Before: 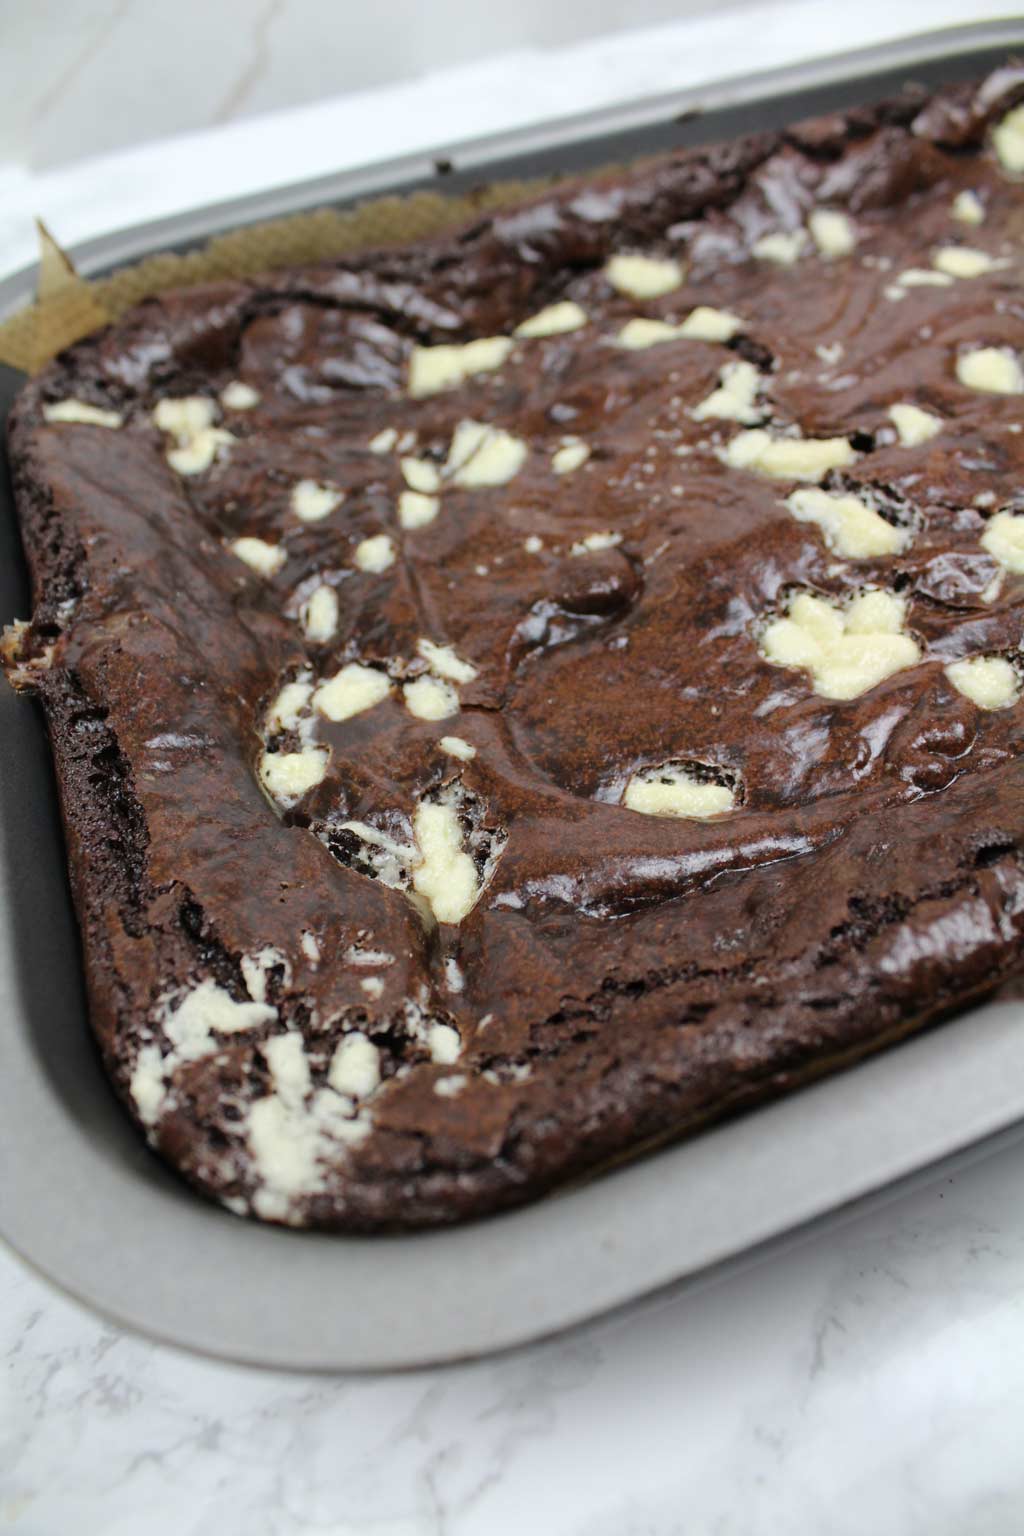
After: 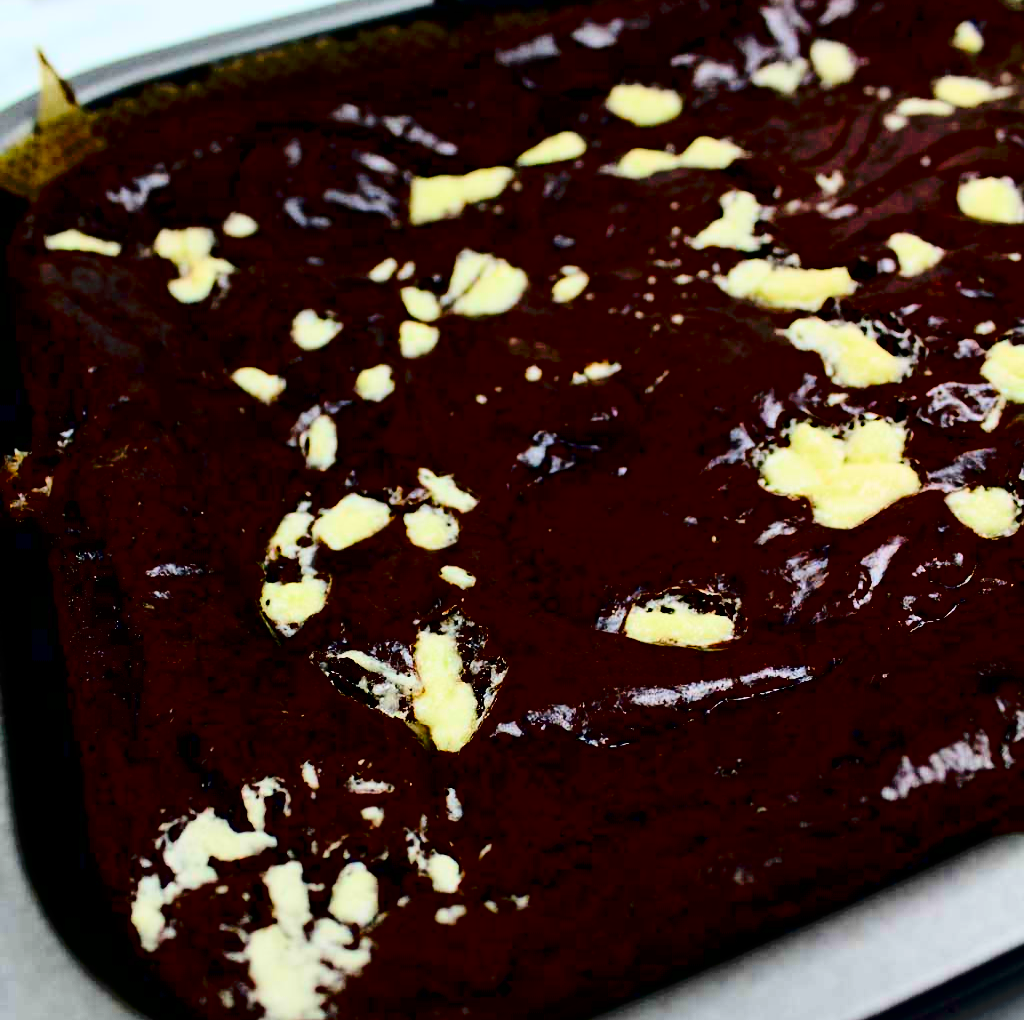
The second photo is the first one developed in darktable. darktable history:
contrast brightness saturation: contrast 0.771, brightness -0.99, saturation 0.982
color balance rgb: perceptual saturation grading › global saturation 11.751%, contrast -10.009%
tone curve: curves: ch0 [(0, 0) (0.003, 0.004) (0.011, 0.005) (0.025, 0.014) (0.044, 0.037) (0.069, 0.059) (0.1, 0.096) (0.136, 0.116) (0.177, 0.133) (0.224, 0.177) (0.277, 0.255) (0.335, 0.319) (0.399, 0.385) (0.468, 0.457) (0.543, 0.545) (0.623, 0.621) (0.709, 0.705) (0.801, 0.801) (0.898, 0.901) (1, 1)], preserve colors none
crop: top 11.175%, bottom 22.382%
tone equalizer: edges refinement/feathering 500, mask exposure compensation -1.57 EV, preserve details no
